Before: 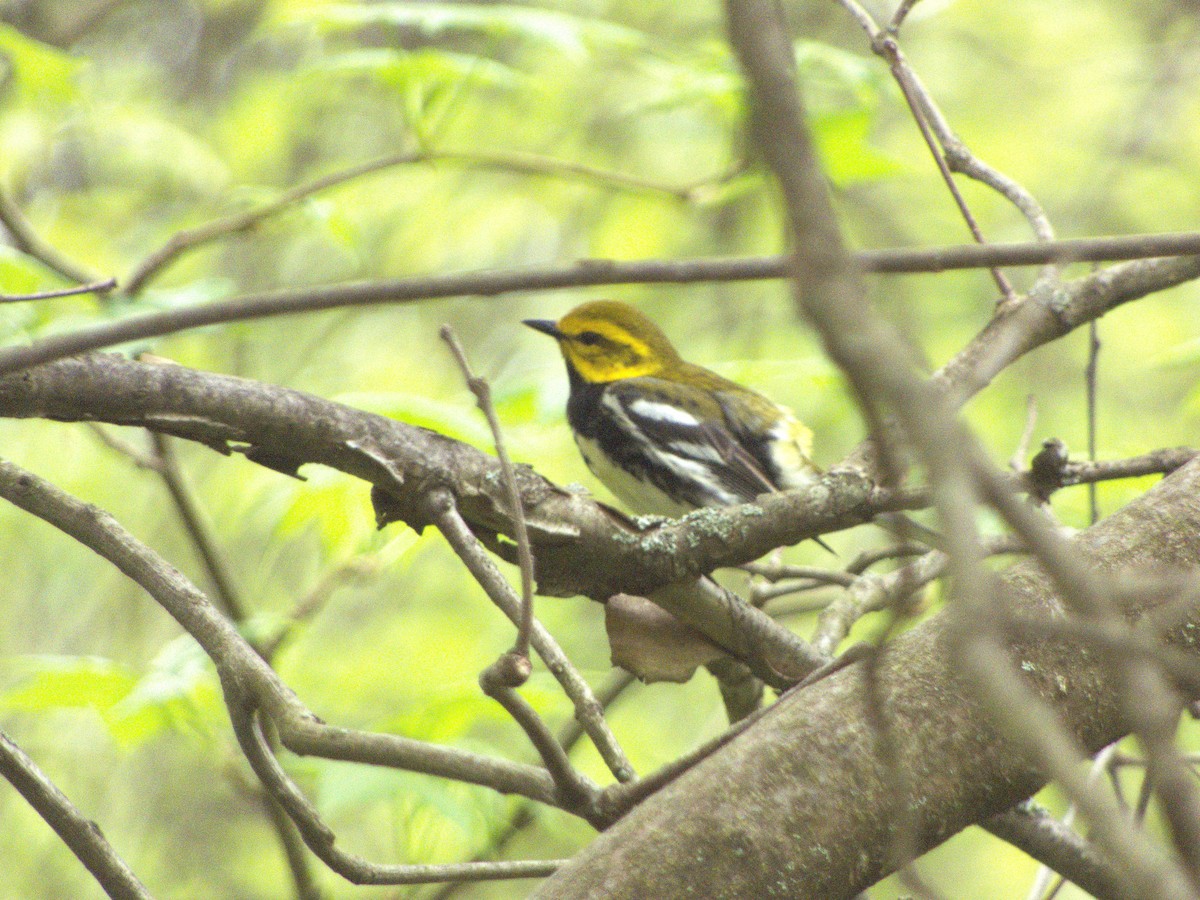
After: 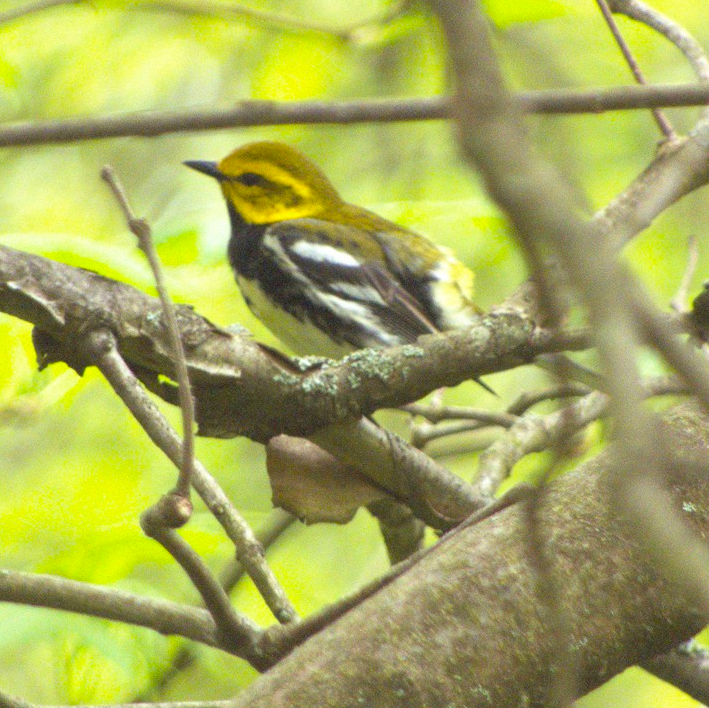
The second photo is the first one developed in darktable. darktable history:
color balance rgb: perceptual saturation grading › global saturation 20%, global vibrance 20%
crop and rotate: left 28.256%, top 17.734%, right 12.656%, bottom 3.573%
